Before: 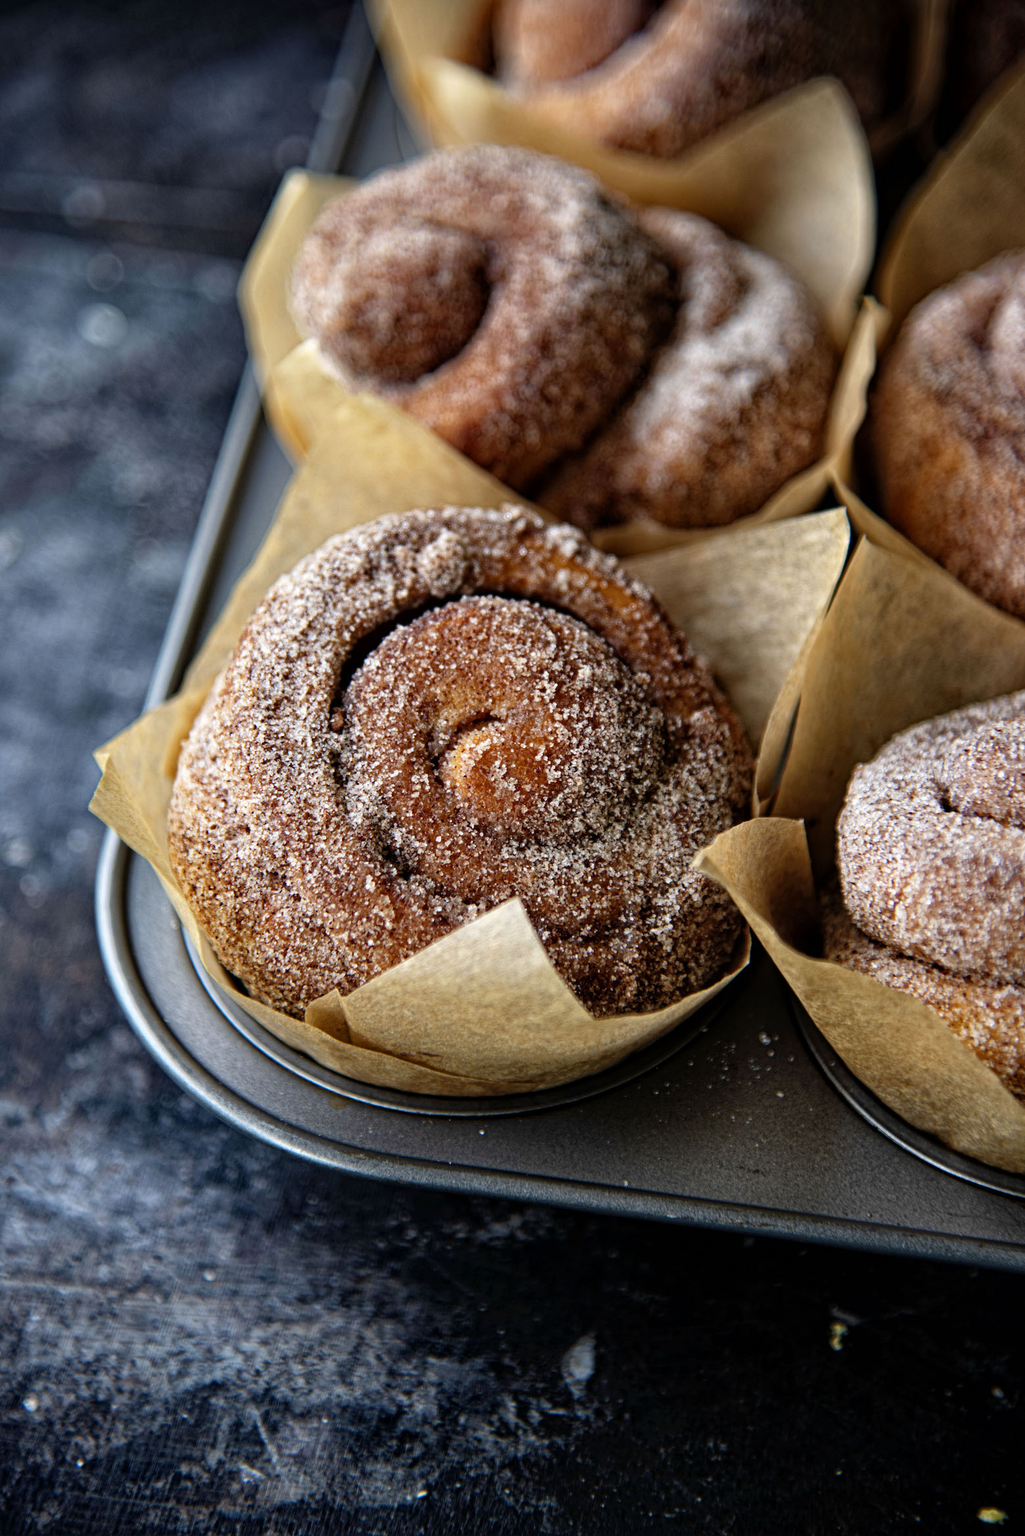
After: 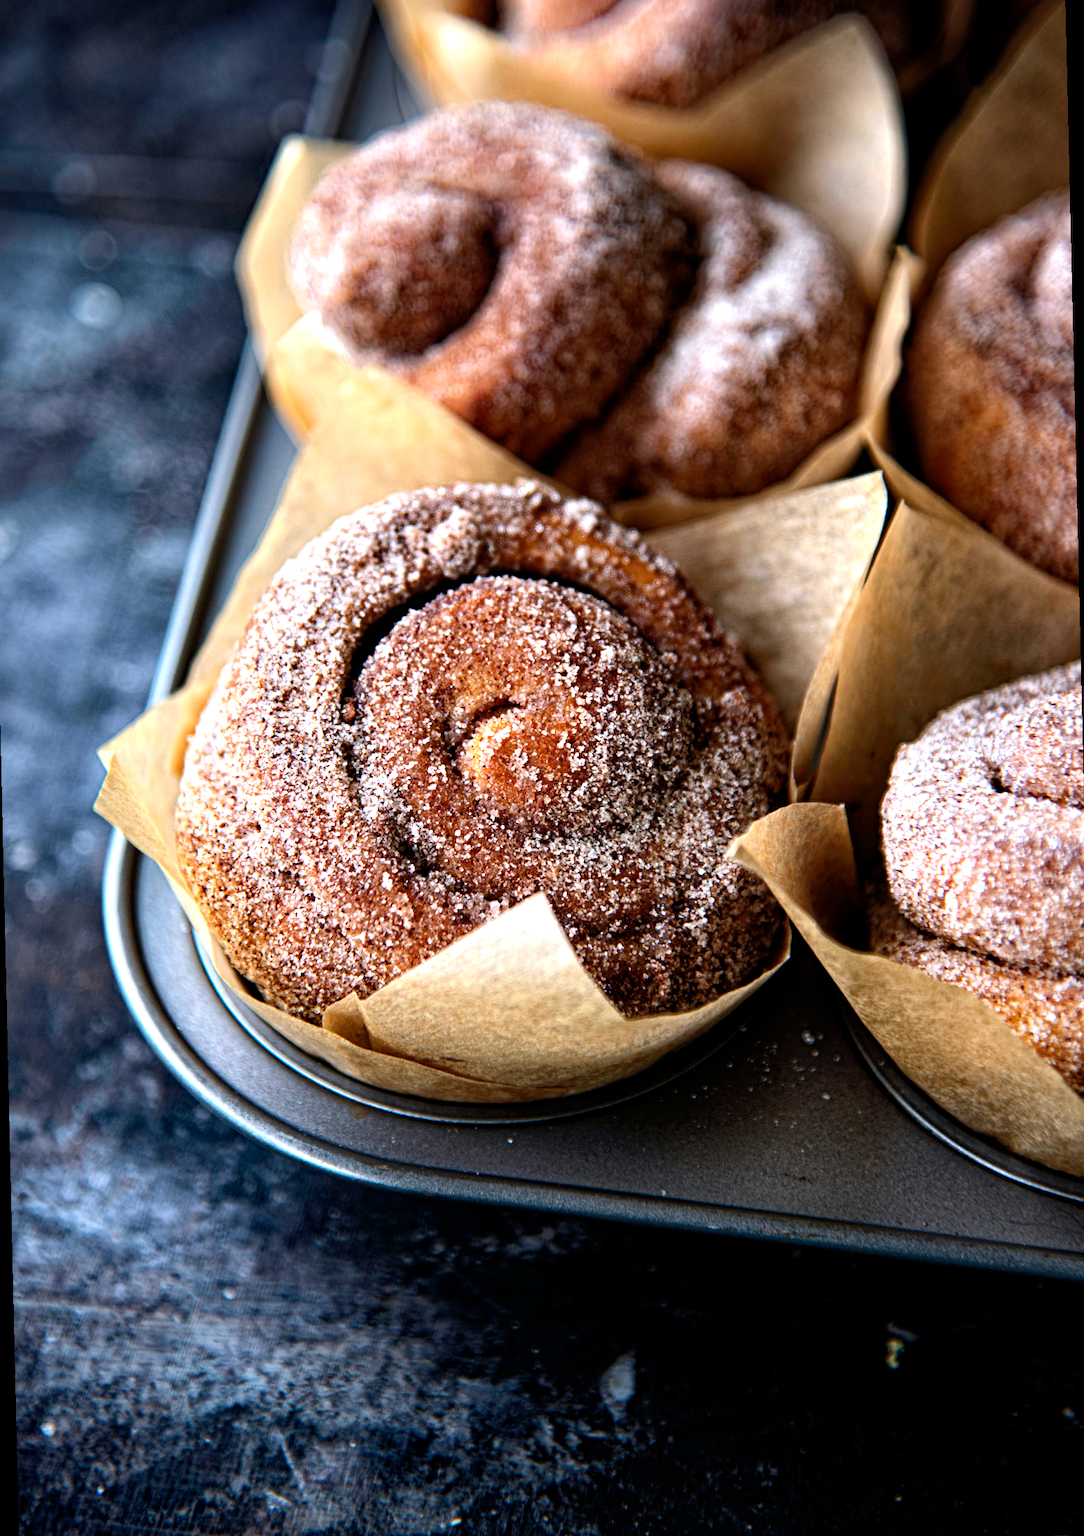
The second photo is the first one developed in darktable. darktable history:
rotate and perspective: rotation -1.32°, lens shift (horizontal) -0.031, crop left 0.015, crop right 0.985, crop top 0.047, crop bottom 0.982
tone equalizer: -8 EV 0.001 EV, -7 EV -0.002 EV, -6 EV 0.002 EV, -5 EV -0.03 EV, -4 EV -0.116 EV, -3 EV -0.169 EV, -2 EV 0.24 EV, -1 EV 0.702 EV, +0 EV 0.493 EV
color calibration: illuminant as shot in camera, x 0.358, y 0.373, temperature 4628.91 K
